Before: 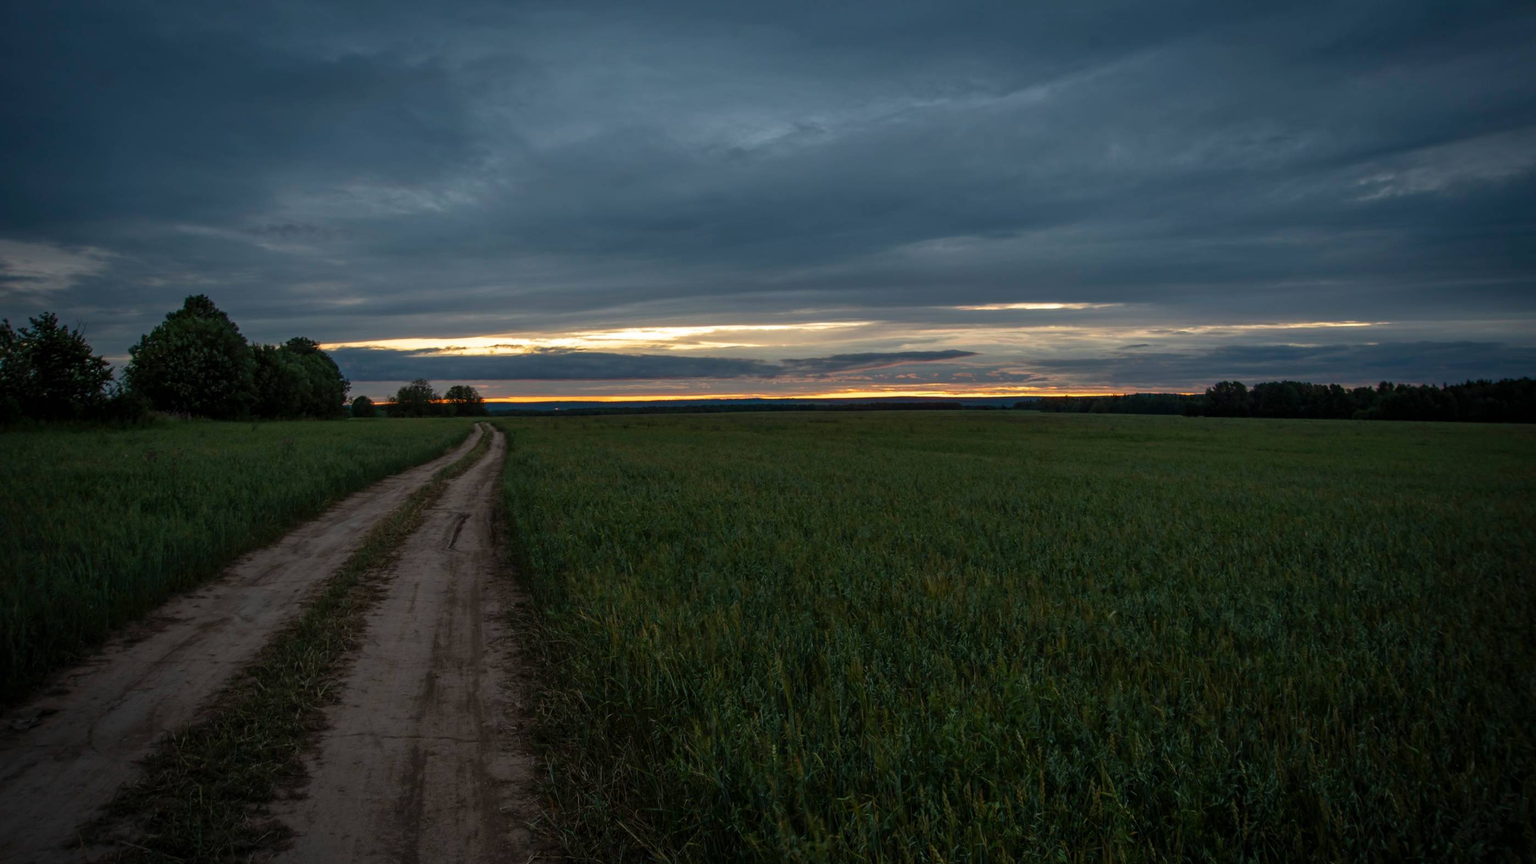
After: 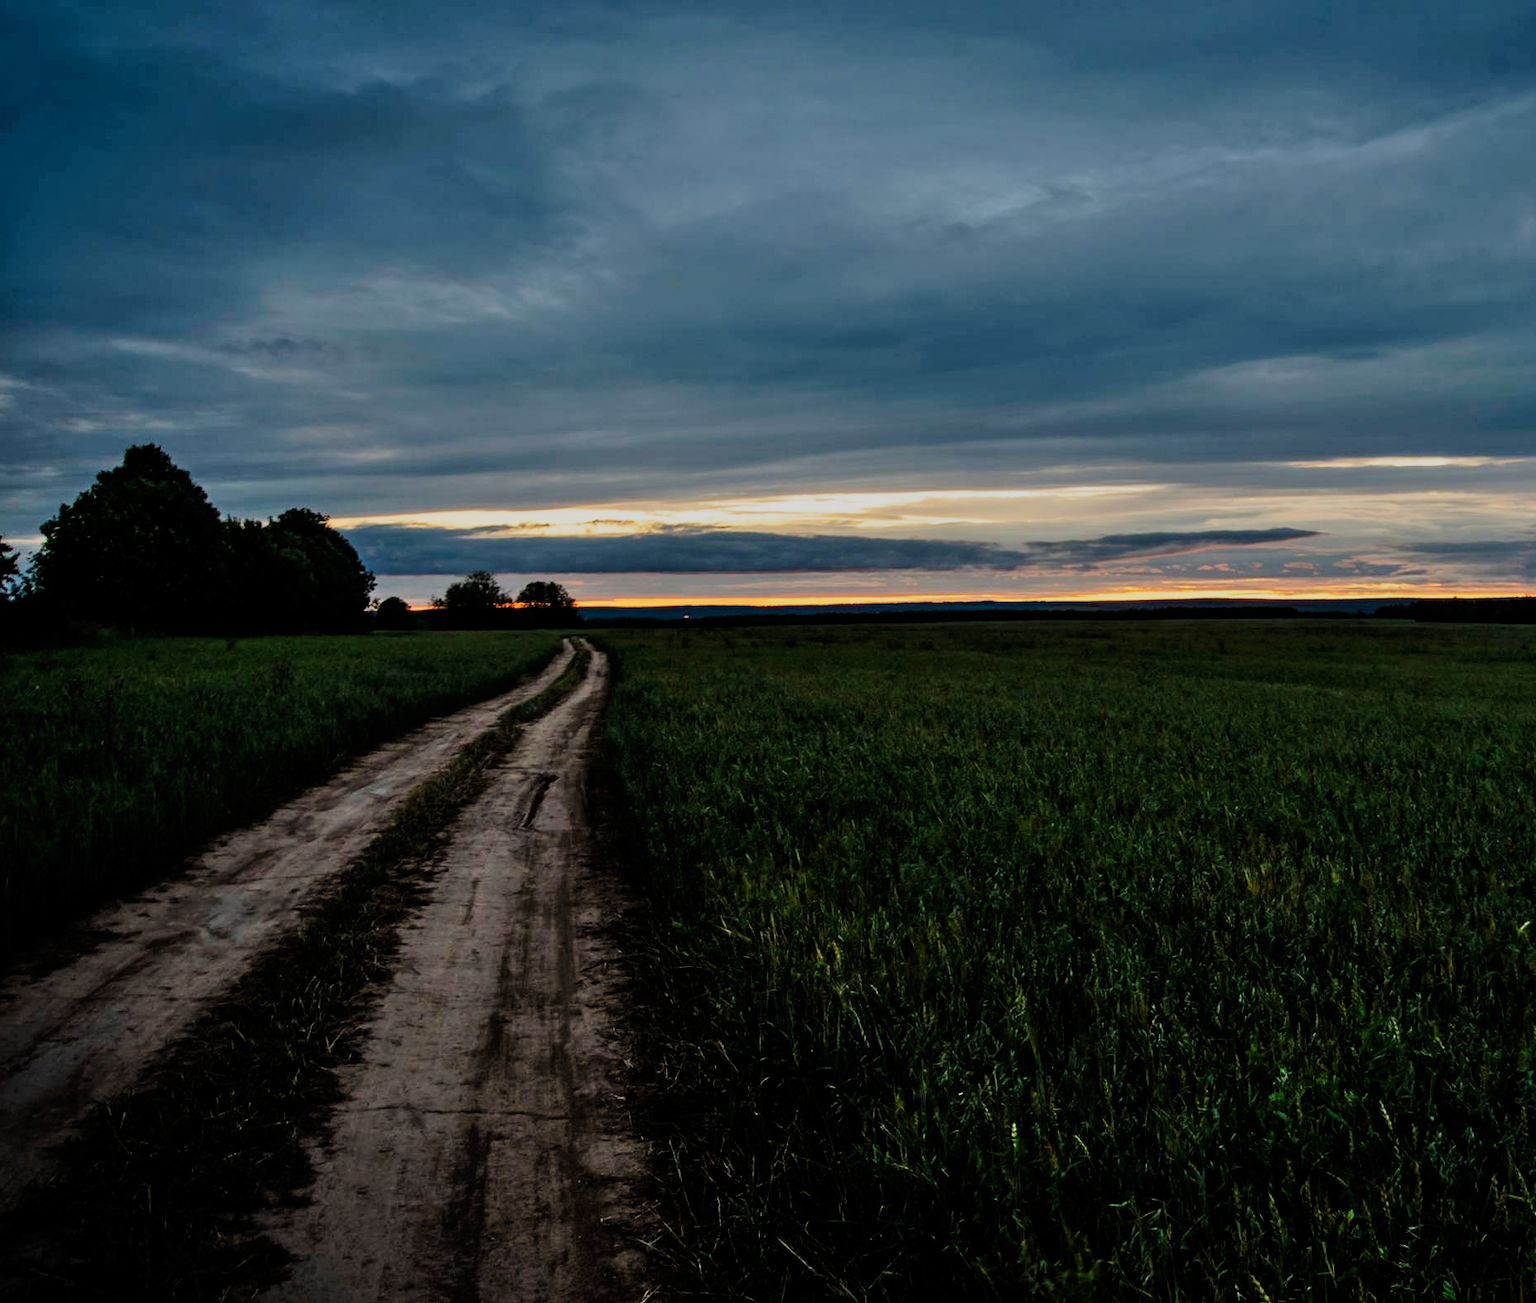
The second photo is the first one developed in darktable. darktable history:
crop and rotate: left 6.644%, right 27.014%
tone curve: curves: ch0 [(0.003, 0) (0.066, 0.023) (0.149, 0.094) (0.264, 0.238) (0.395, 0.421) (0.517, 0.56) (0.688, 0.743) (0.813, 0.846) (1, 1)]; ch1 [(0, 0) (0.164, 0.115) (0.337, 0.332) (0.39, 0.398) (0.464, 0.461) (0.501, 0.5) (0.521, 0.535) (0.571, 0.588) (0.652, 0.681) (0.733, 0.749) (0.811, 0.796) (1, 1)]; ch2 [(0, 0) (0.337, 0.382) (0.464, 0.476) (0.501, 0.502) (0.527, 0.54) (0.556, 0.567) (0.6, 0.59) (0.687, 0.675) (1, 1)], preserve colors none
shadows and highlights: low approximation 0.01, soften with gaussian
filmic rgb: black relative exposure -7.11 EV, white relative exposure 5.39 EV, threshold 3.02 EV, hardness 3.03, enable highlight reconstruction true
